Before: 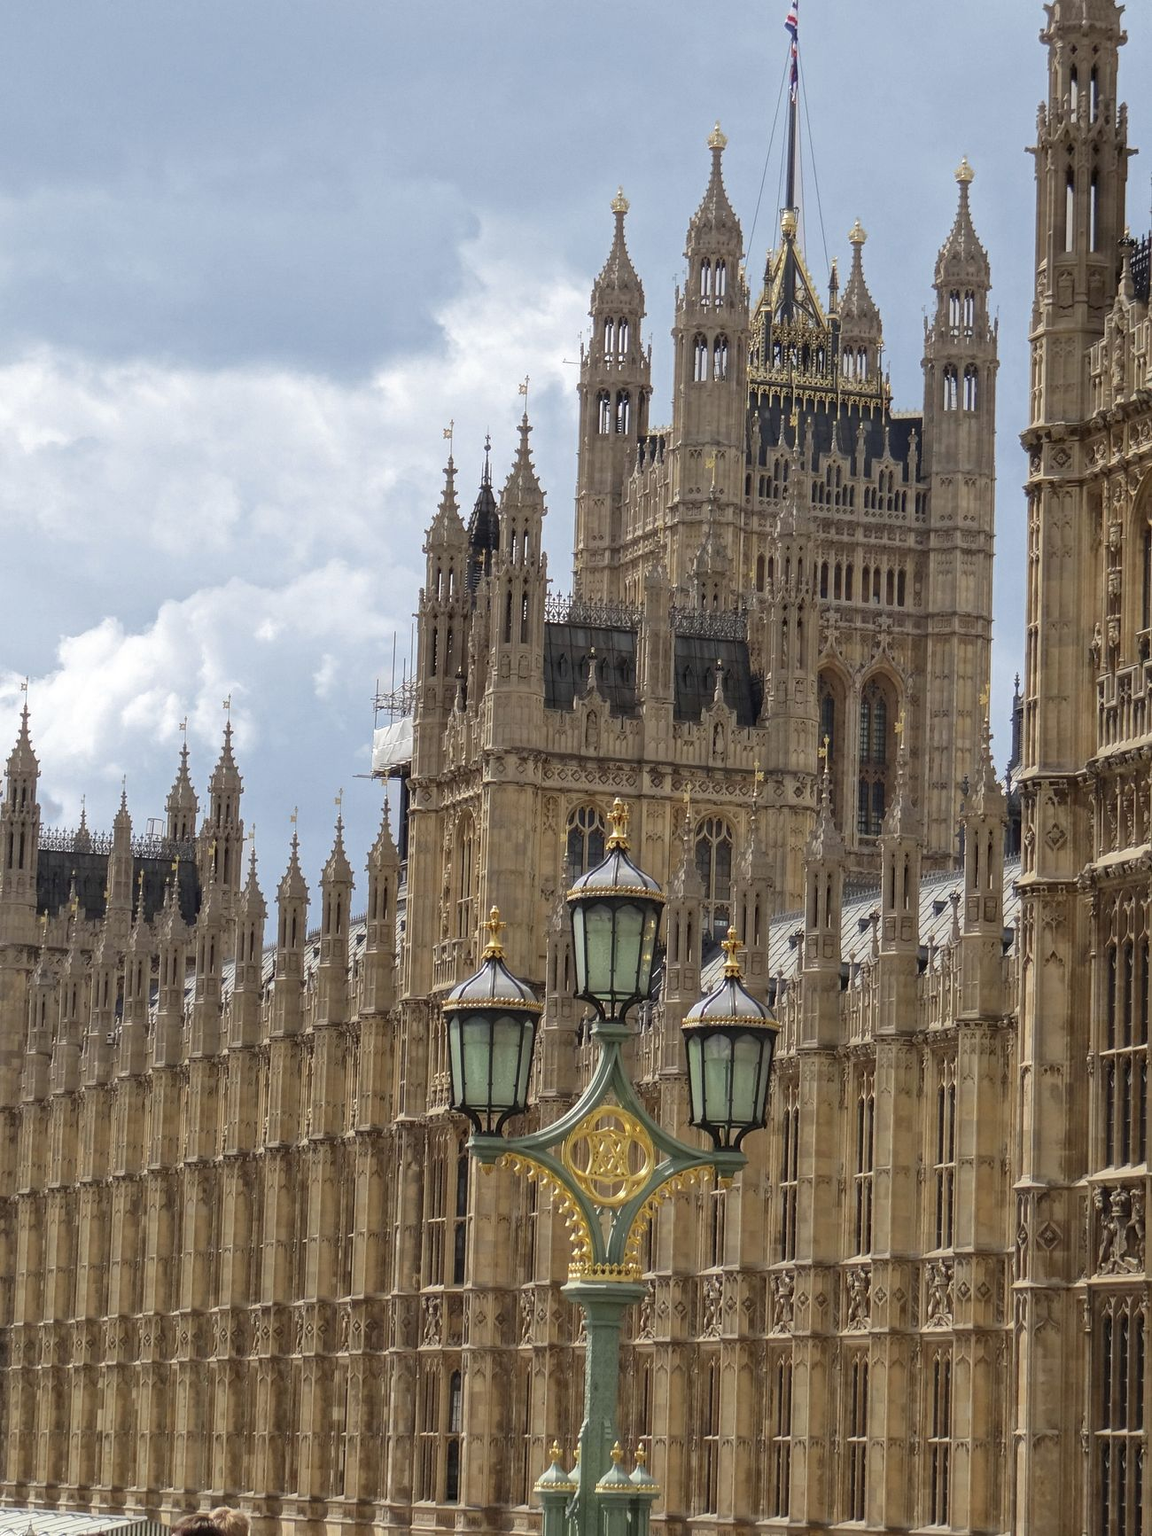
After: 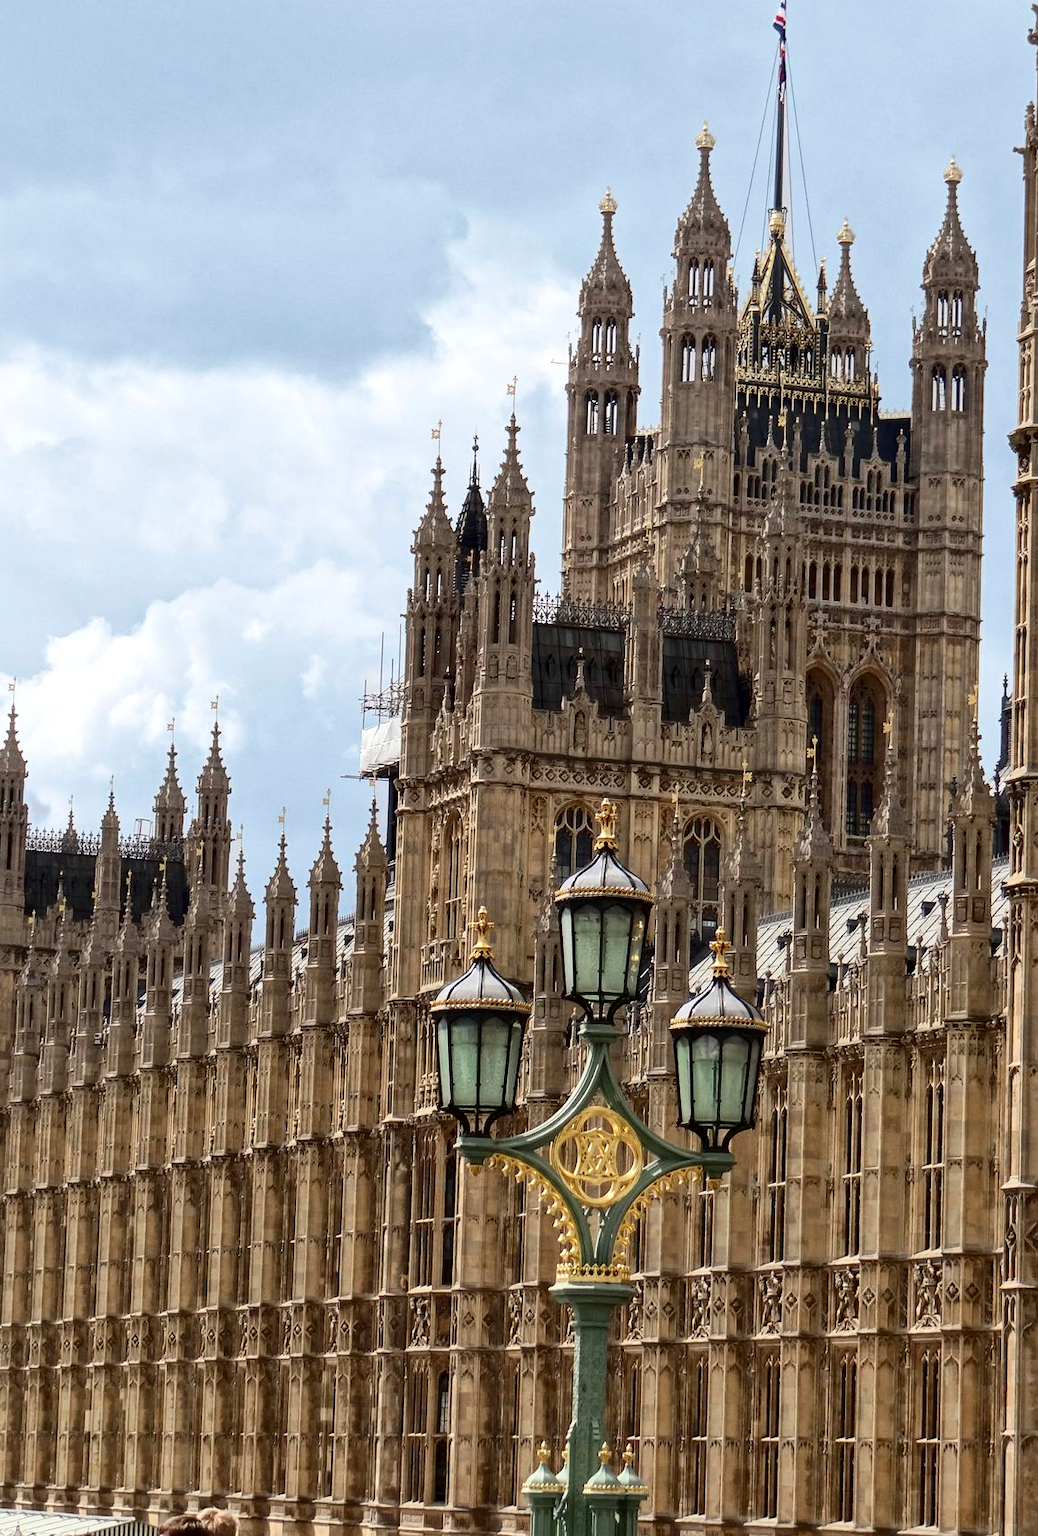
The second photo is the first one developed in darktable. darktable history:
crop and rotate: left 1.088%, right 8.807%
contrast brightness saturation: contrast 0.28
local contrast: mode bilateral grid, contrast 20, coarseness 50, detail 120%, midtone range 0.2
